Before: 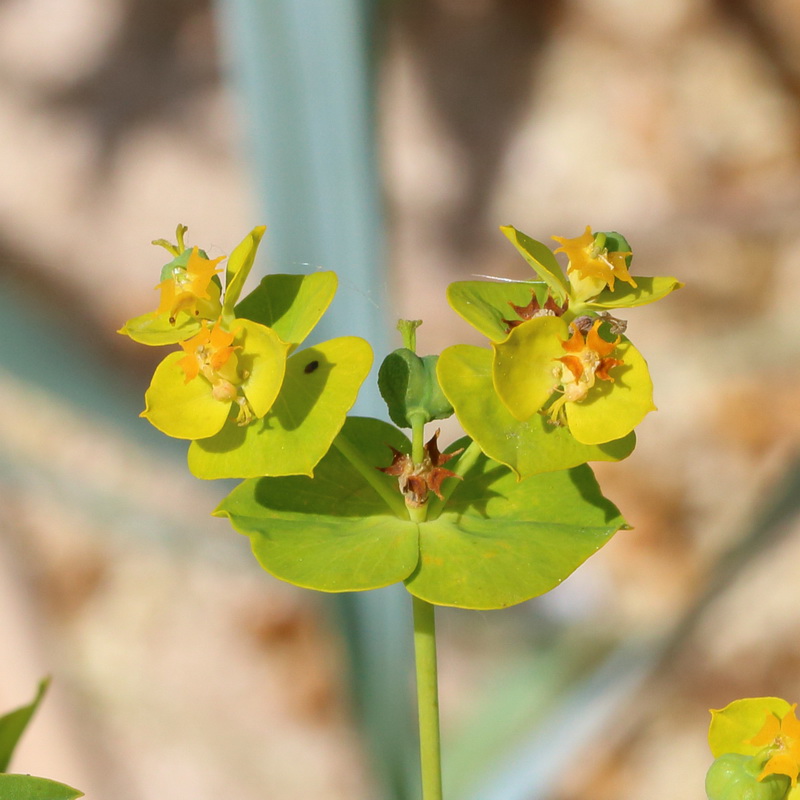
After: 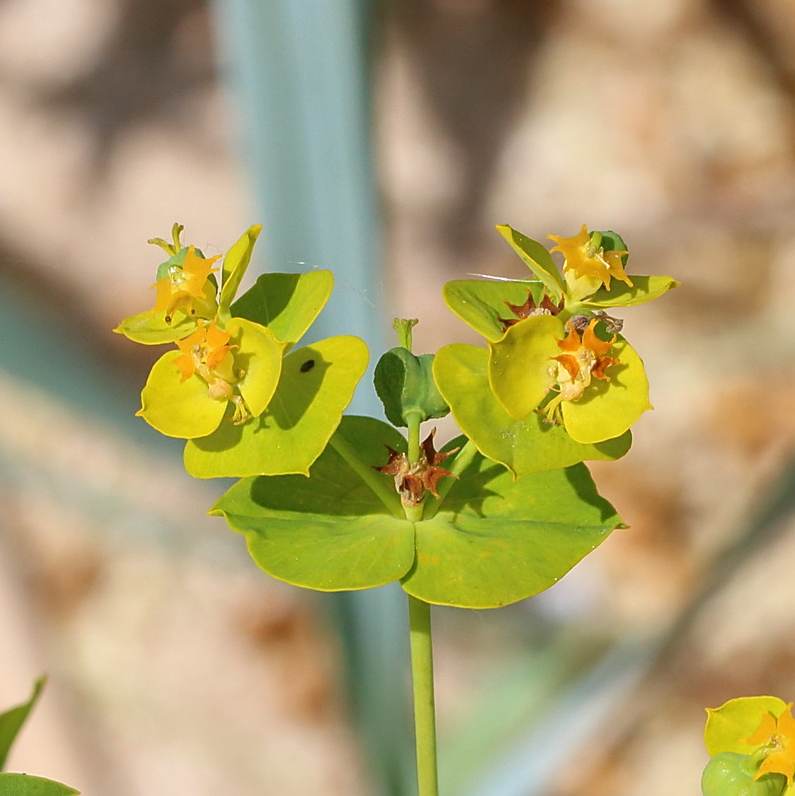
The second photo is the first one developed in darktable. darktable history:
crop and rotate: left 0.614%, top 0.179%, bottom 0.309%
local contrast: detail 110%
sharpen: on, module defaults
